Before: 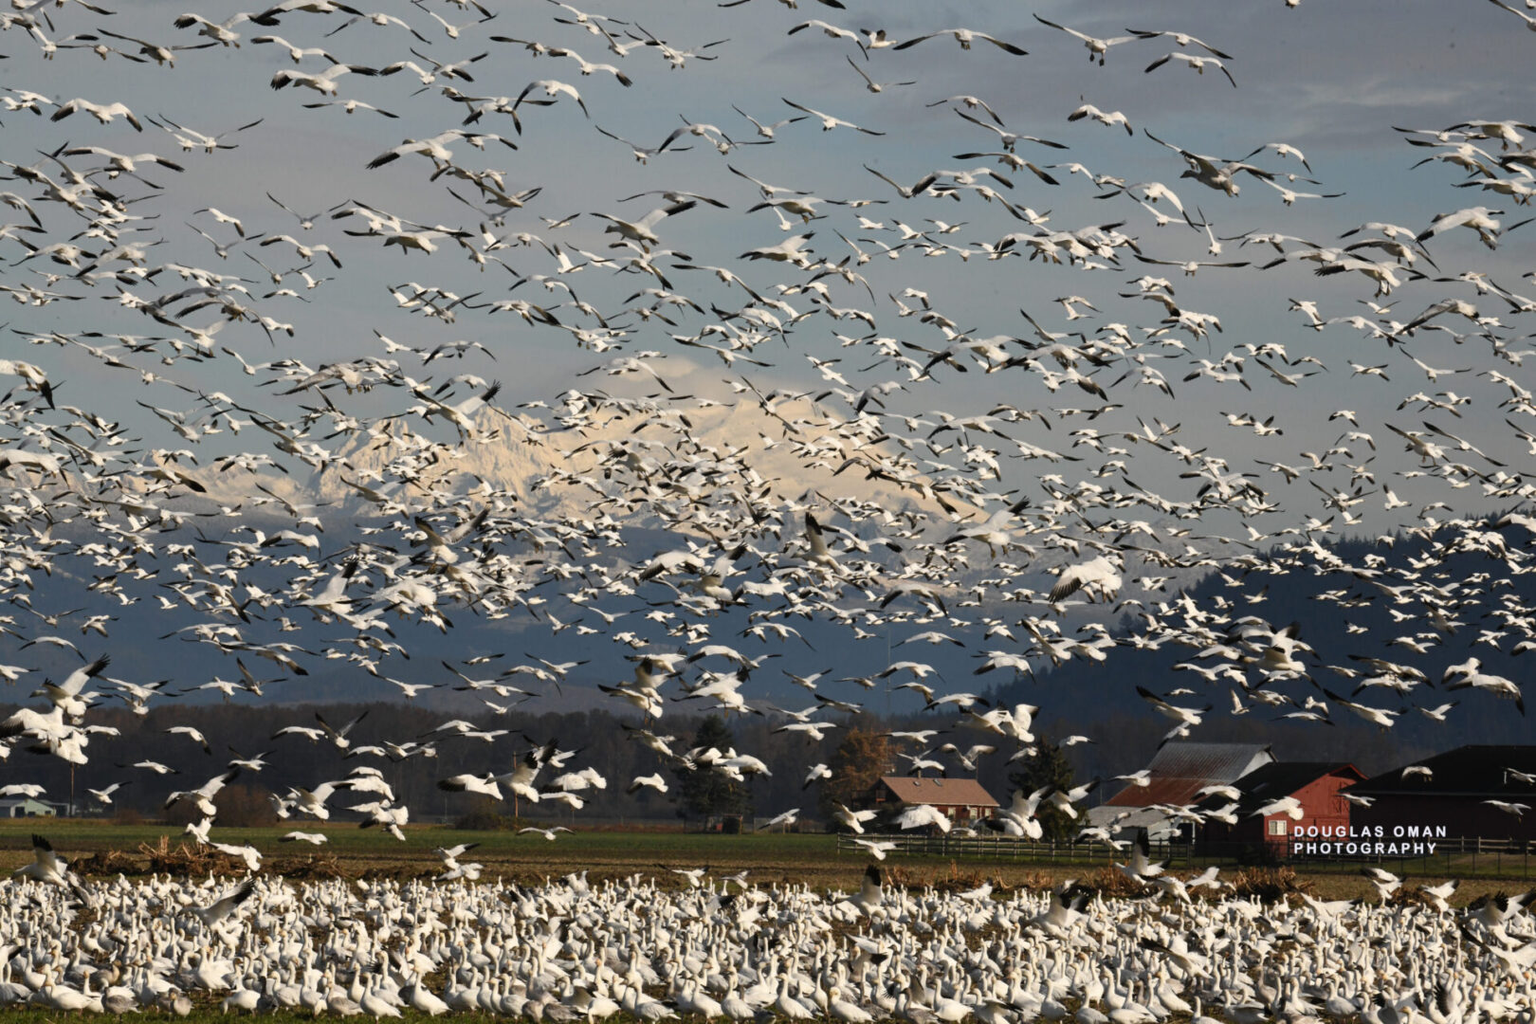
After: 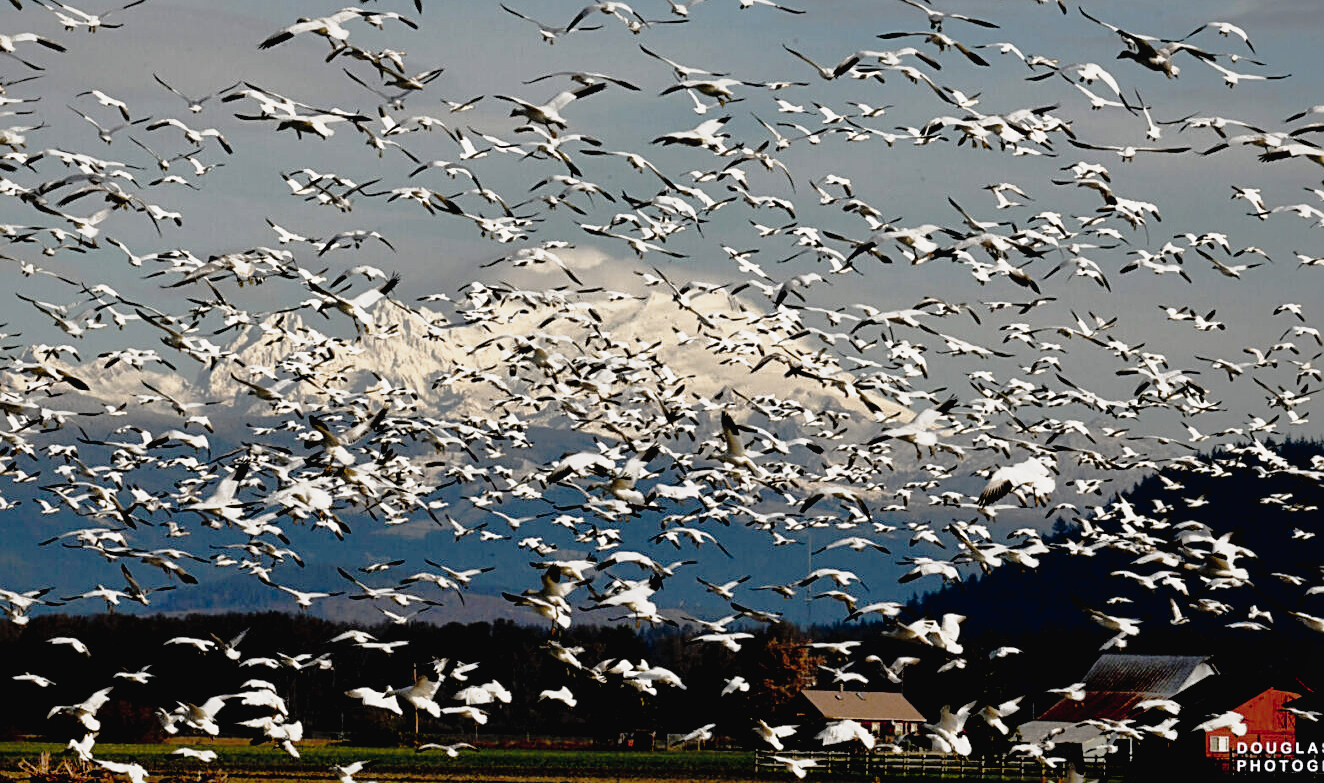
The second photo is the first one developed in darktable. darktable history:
crop: left 7.906%, top 11.989%, right 10.312%, bottom 15.424%
shadows and highlights: shadows 39.69, highlights -59.67
tone equalizer: -8 EV 0.001 EV, -7 EV -0.002 EV, -6 EV 0.004 EV, -5 EV -0.044 EV, -4 EV -0.145 EV, -3 EV -0.158 EV, -2 EV 0.242 EV, -1 EV 0.718 EV, +0 EV 0.464 EV, edges refinement/feathering 500, mask exposure compensation -1.57 EV, preserve details no
sharpen: on, module defaults
tone curve: curves: ch0 [(0, 0.015) (0.091, 0.055) (0.184, 0.159) (0.304, 0.382) (0.492, 0.579) (0.628, 0.755) (0.832, 0.932) (0.984, 0.963)]; ch1 [(0, 0) (0.34, 0.235) (0.46, 0.46) (0.515, 0.502) (0.553, 0.567) (0.764, 0.815) (1, 1)]; ch2 [(0, 0) (0.44, 0.458) (0.479, 0.492) (0.524, 0.507) (0.557, 0.567) (0.673, 0.699) (1, 1)], preserve colors none
exposure: black level correction 0.029, exposure -0.074 EV, compensate exposure bias true, compensate highlight preservation false
color correction: highlights b* 0.062, saturation 0.815
